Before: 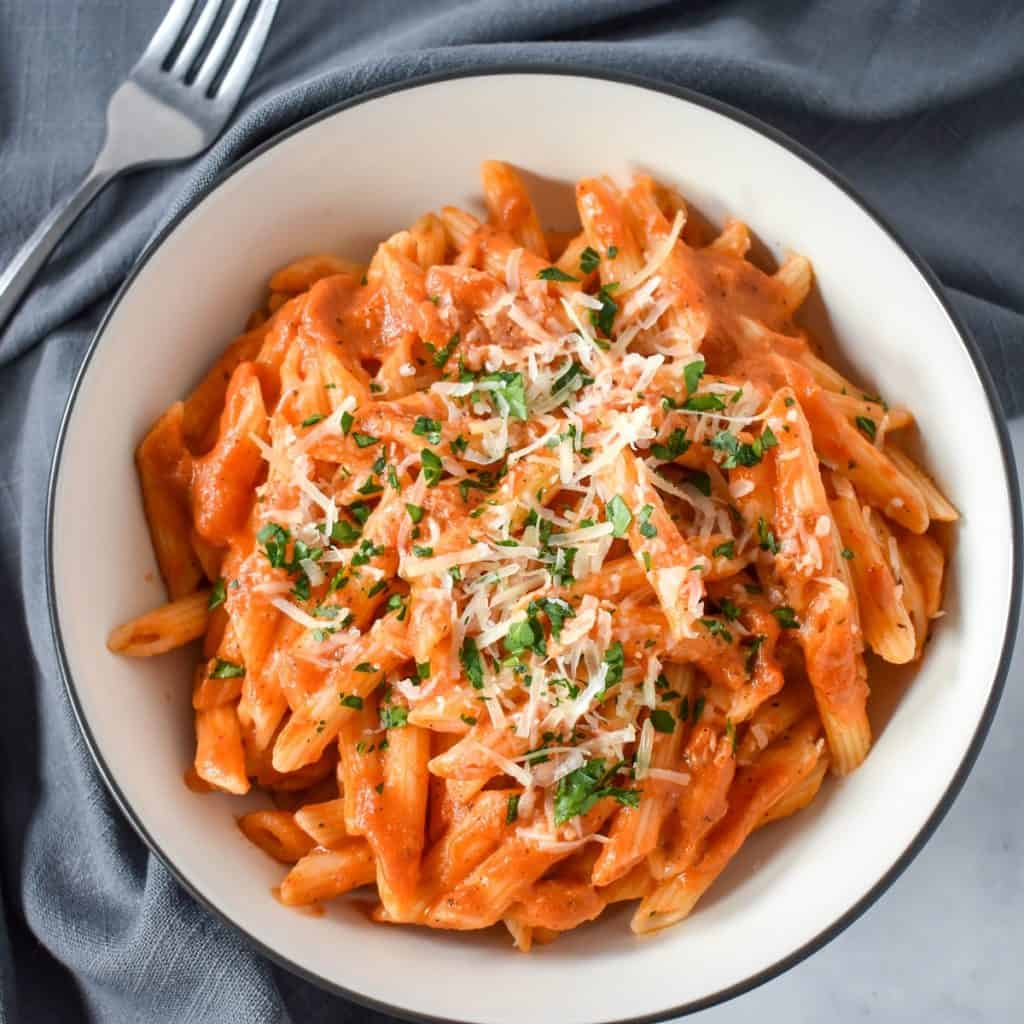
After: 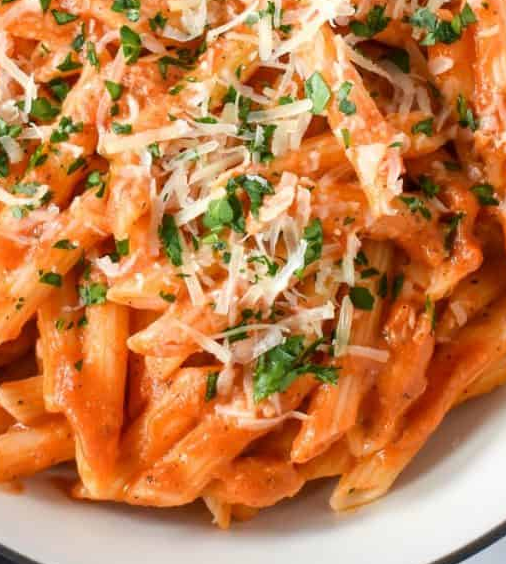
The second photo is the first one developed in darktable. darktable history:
crop: left 29.429%, top 41.38%, right 21.084%, bottom 3.488%
